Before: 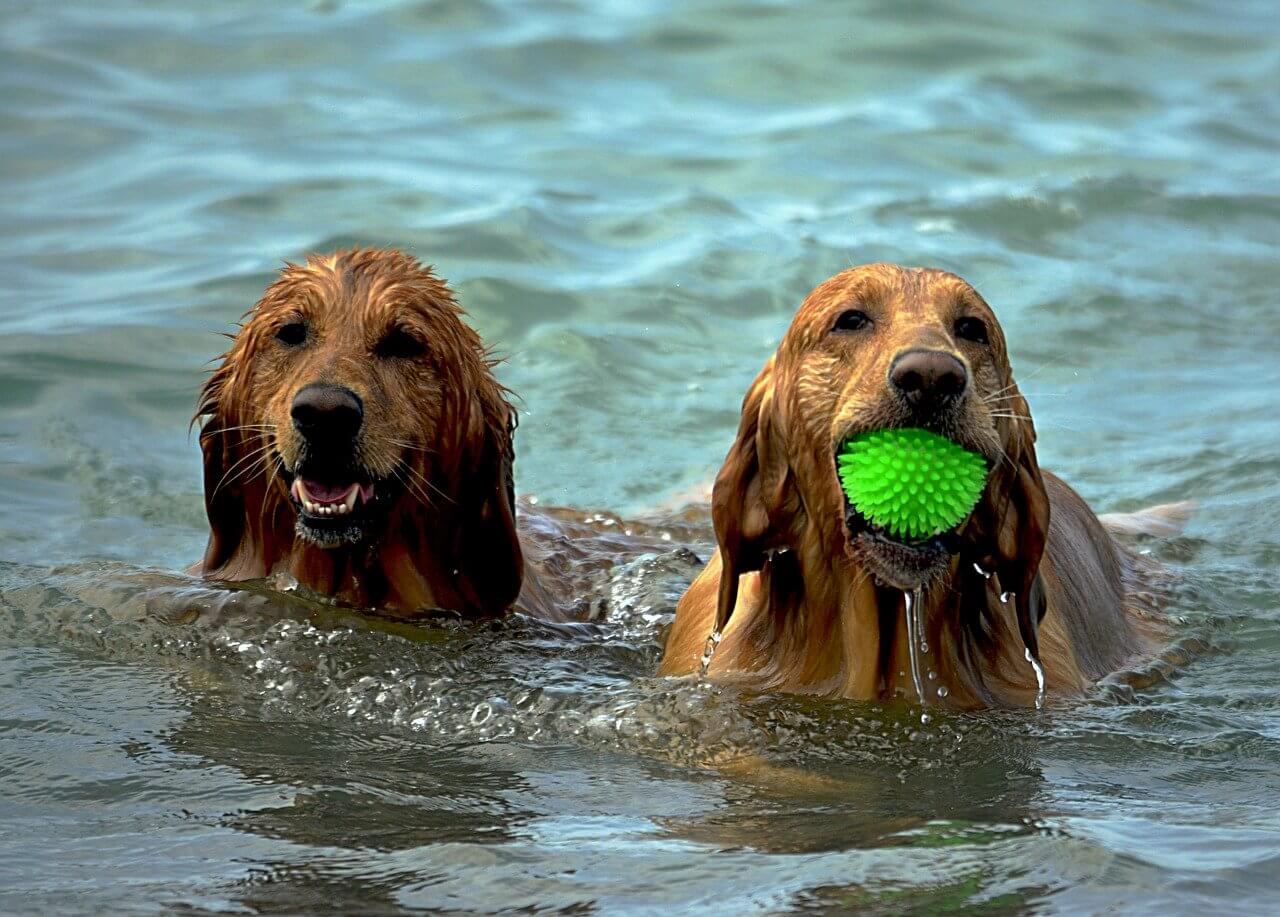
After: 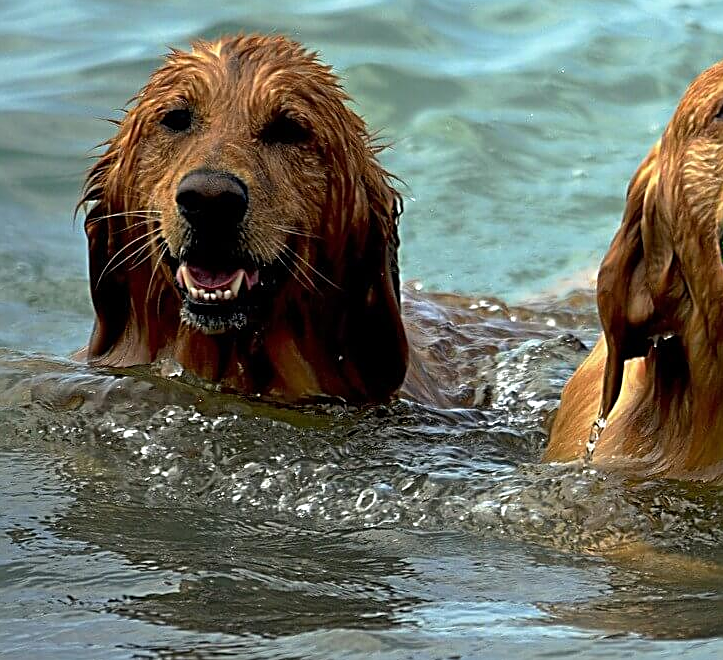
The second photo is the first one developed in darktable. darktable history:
crop: left 9.028%, top 23.372%, right 34.422%, bottom 4.597%
sharpen: on, module defaults
